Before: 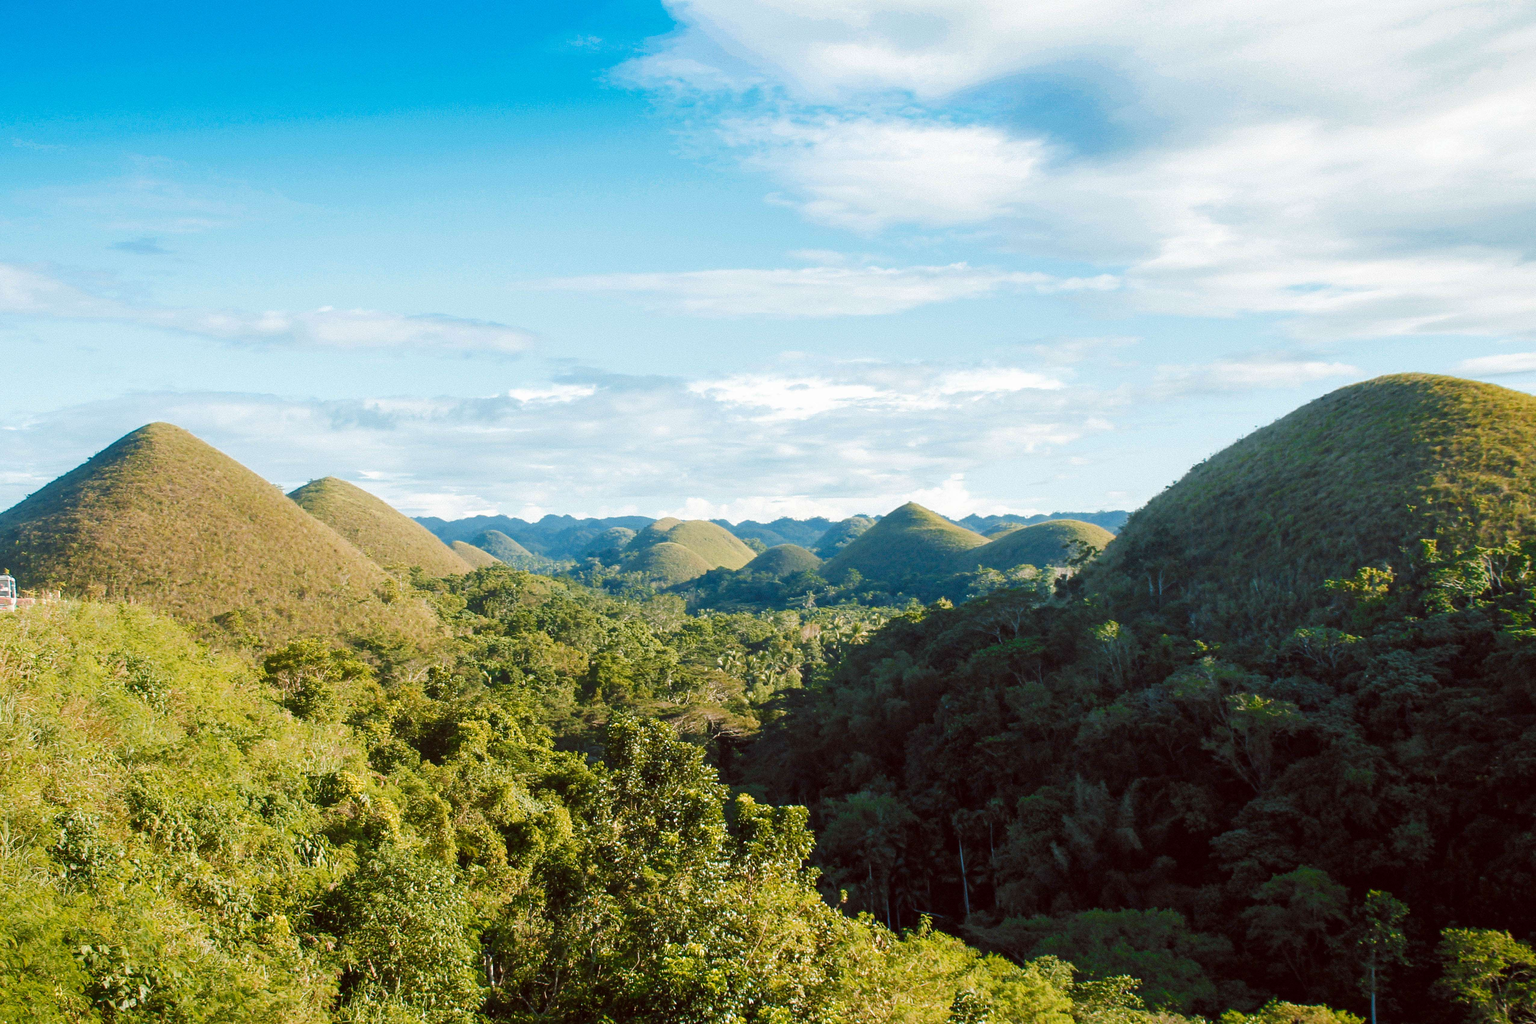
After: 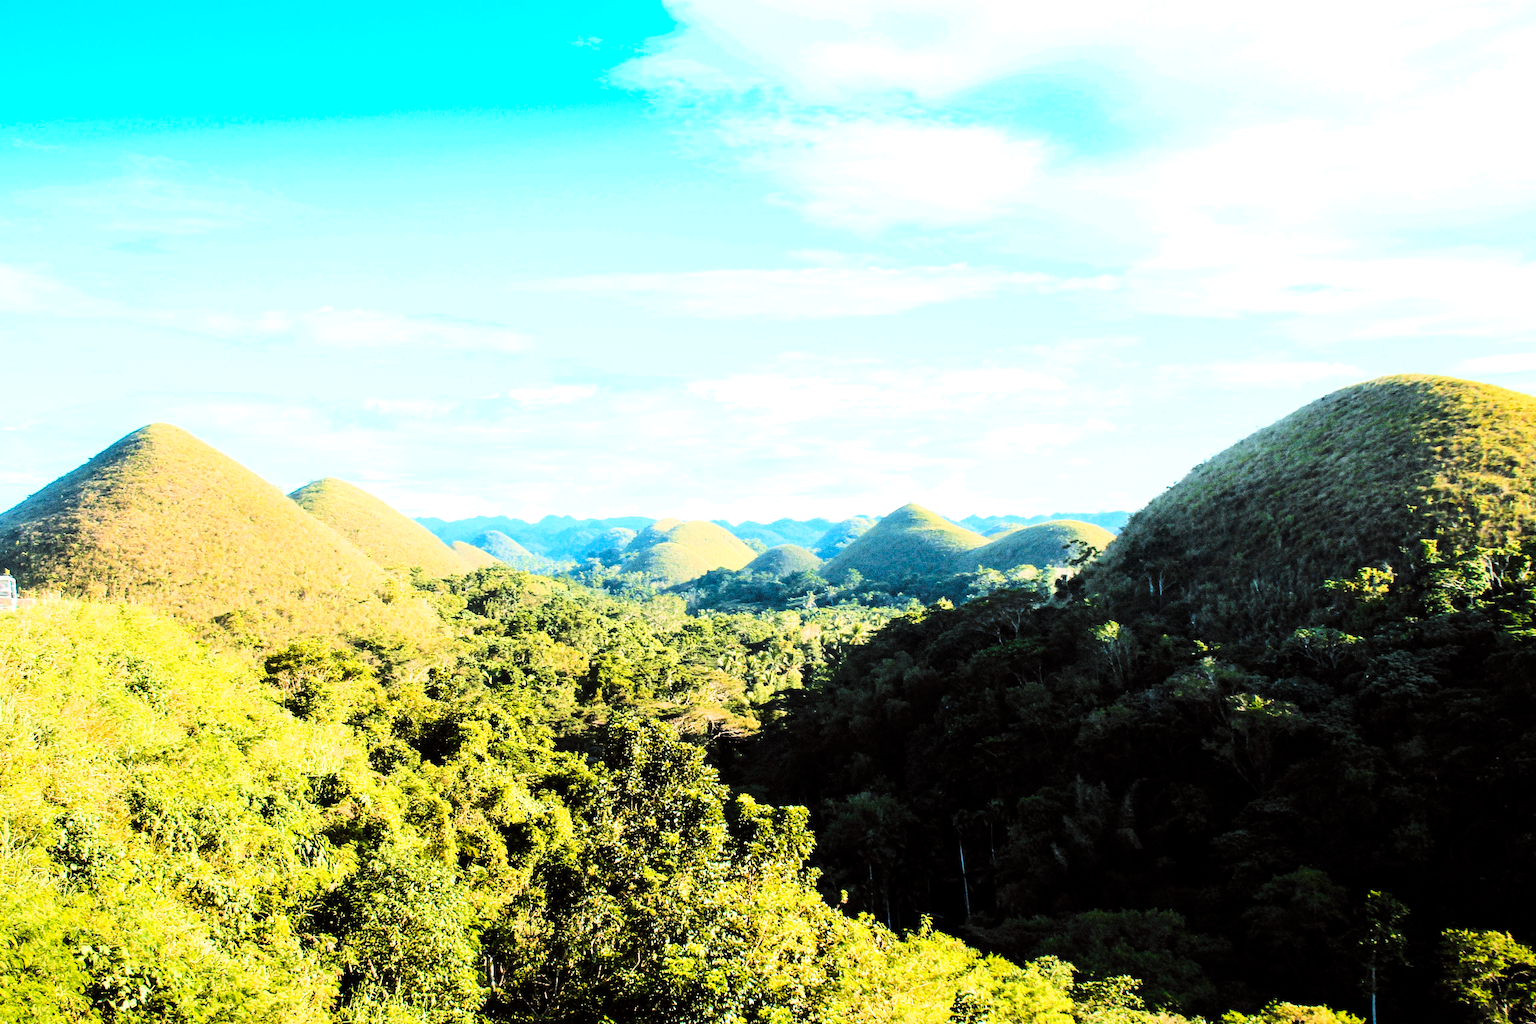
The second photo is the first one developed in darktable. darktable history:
tone curve: curves: ch0 [(0, 0) (0.004, 0) (0.133, 0.071) (0.325, 0.456) (0.832, 0.957) (1, 1)], color space Lab, linked channels, preserve colors none
tone equalizer: -8 EV -0.75 EV, -7 EV -0.7 EV, -6 EV -0.6 EV, -5 EV -0.4 EV, -3 EV 0.4 EV, -2 EV 0.6 EV, -1 EV 0.7 EV, +0 EV 0.75 EV, edges refinement/feathering 500, mask exposure compensation -1.57 EV, preserve details no
